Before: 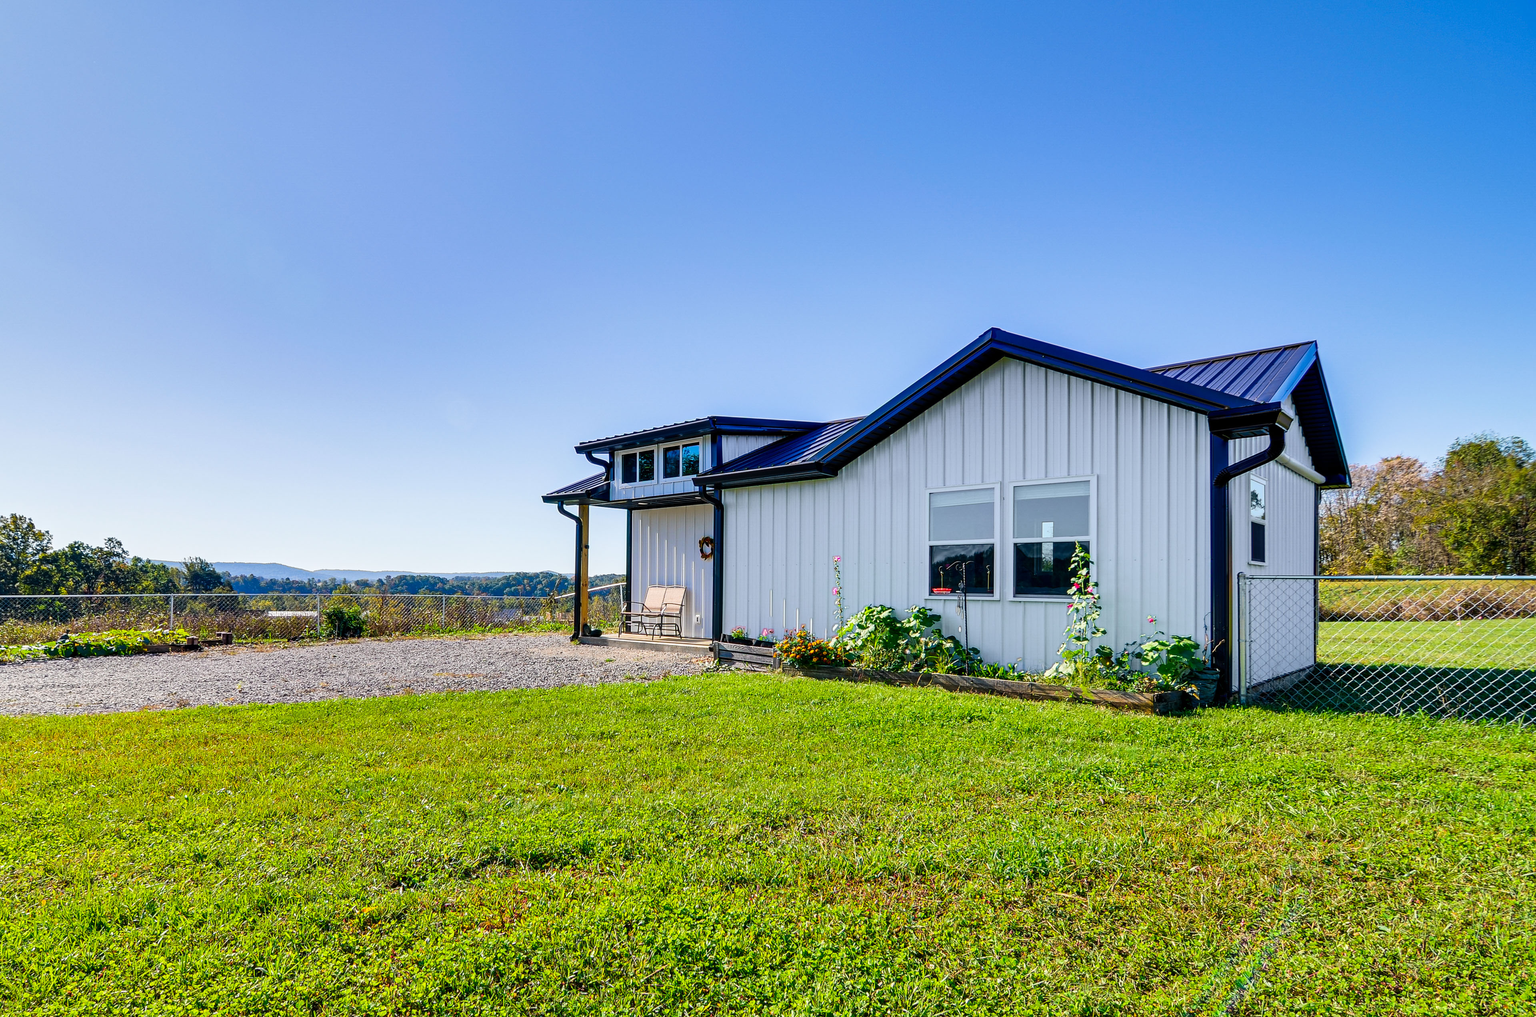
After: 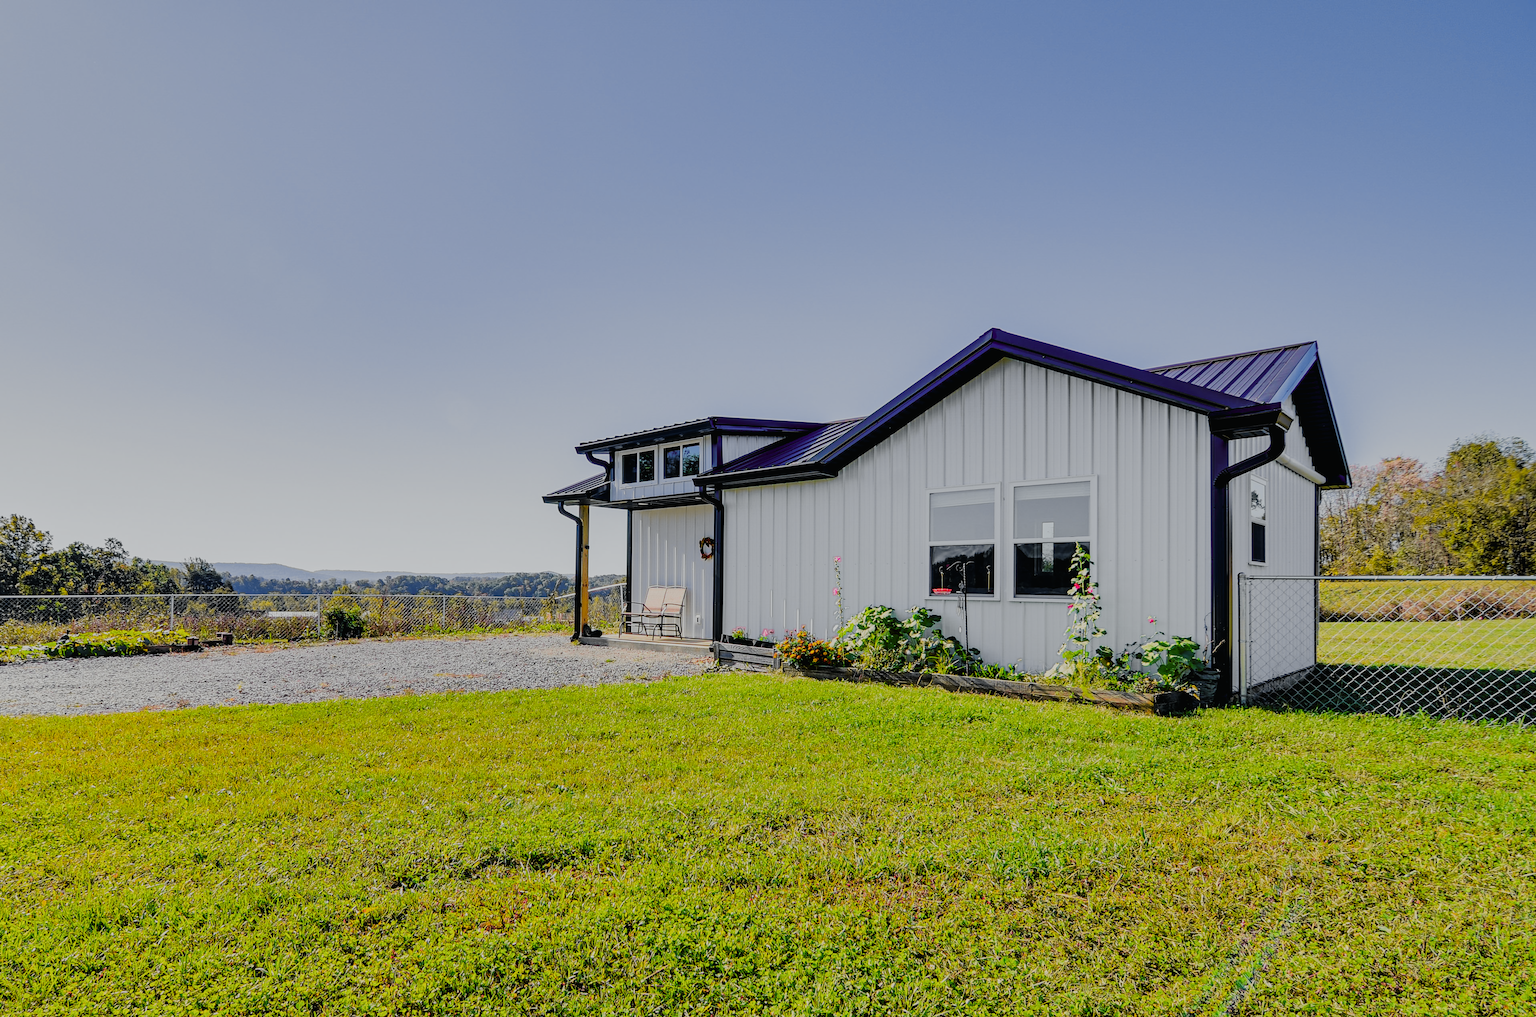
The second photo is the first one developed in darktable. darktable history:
filmic rgb: black relative exposure -6.59 EV, white relative exposure 4.71 EV, hardness 3.13, contrast 0.805
tone curve: curves: ch0 [(0, 0.012) (0.036, 0.035) (0.274, 0.288) (0.504, 0.536) (0.844, 0.84) (1, 0.983)]; ch1 [(0, 0) (0.389, 0.403) (0.462, 0.486) (0.499, 0.498) (0.511, 0.502) (0.536, 0.547) (0.579, 0.578) (0.626, 0.645) (0.749, 0.781) (1, 1)]; ch2 [(0, 0) (0.457, 0.486) (0.5, 0.5) (0.557, 0.561) (0.614, 0.622) (0.704, 0.732) (1, 1)], color space Lab, independent channels, preserve colors none
